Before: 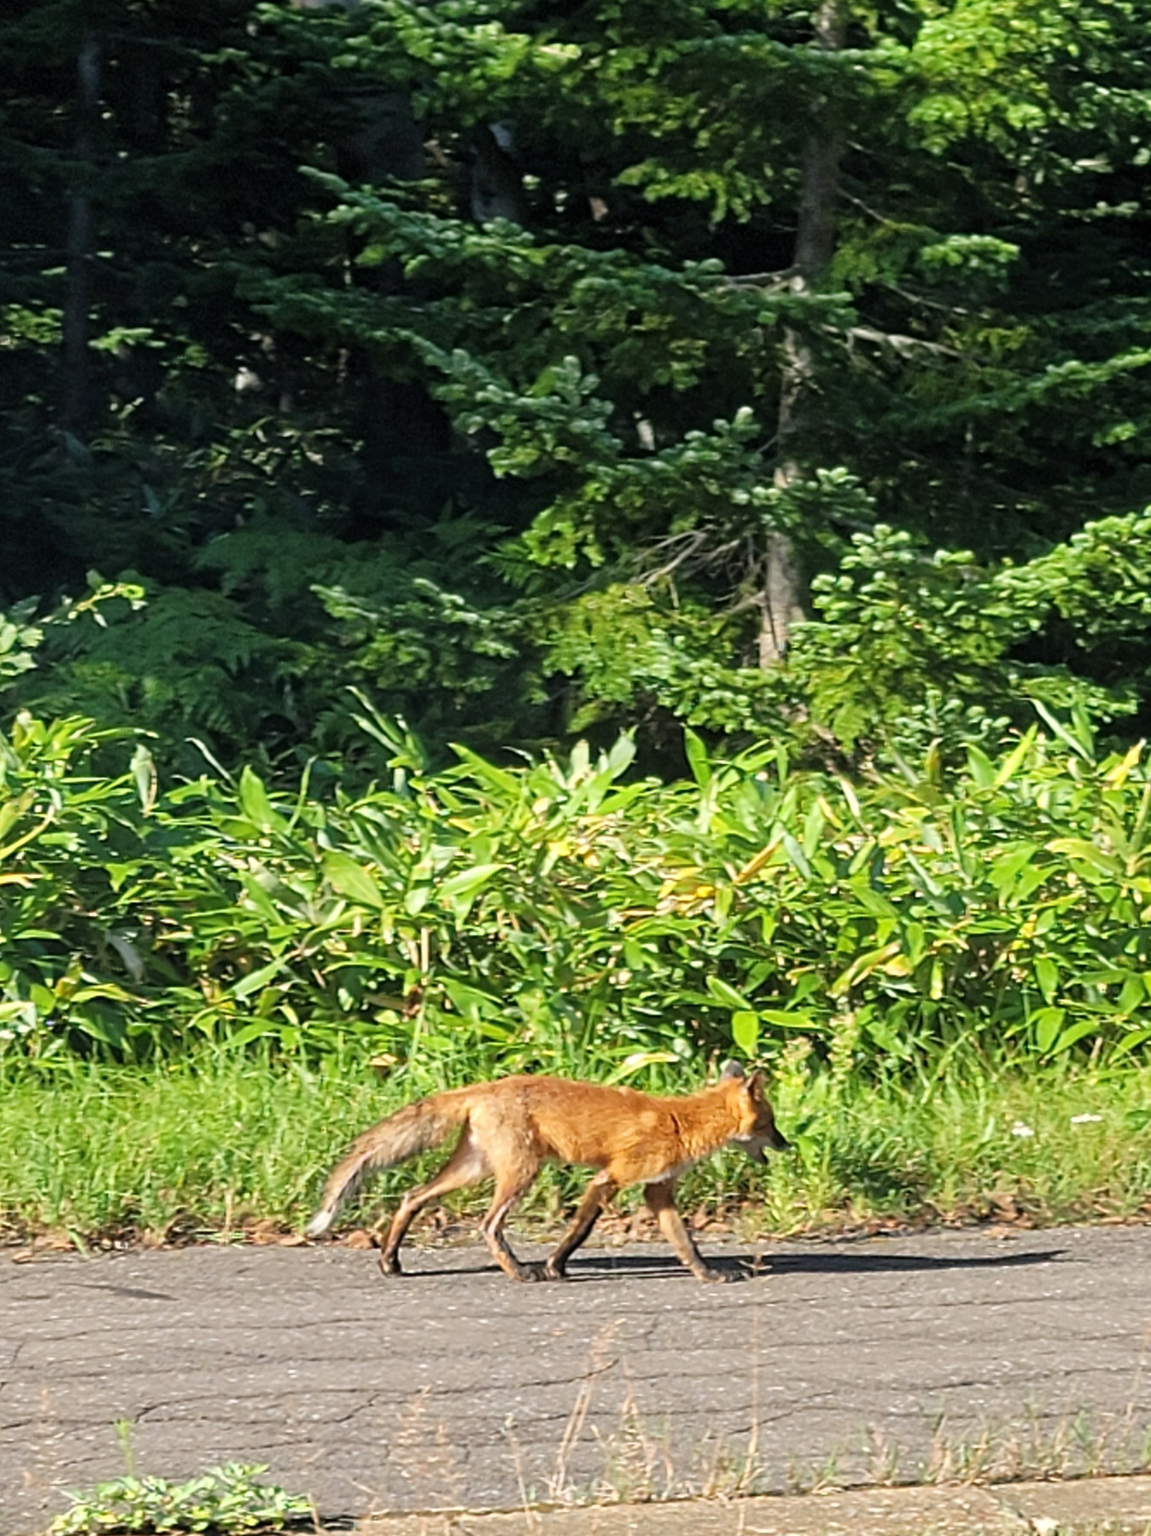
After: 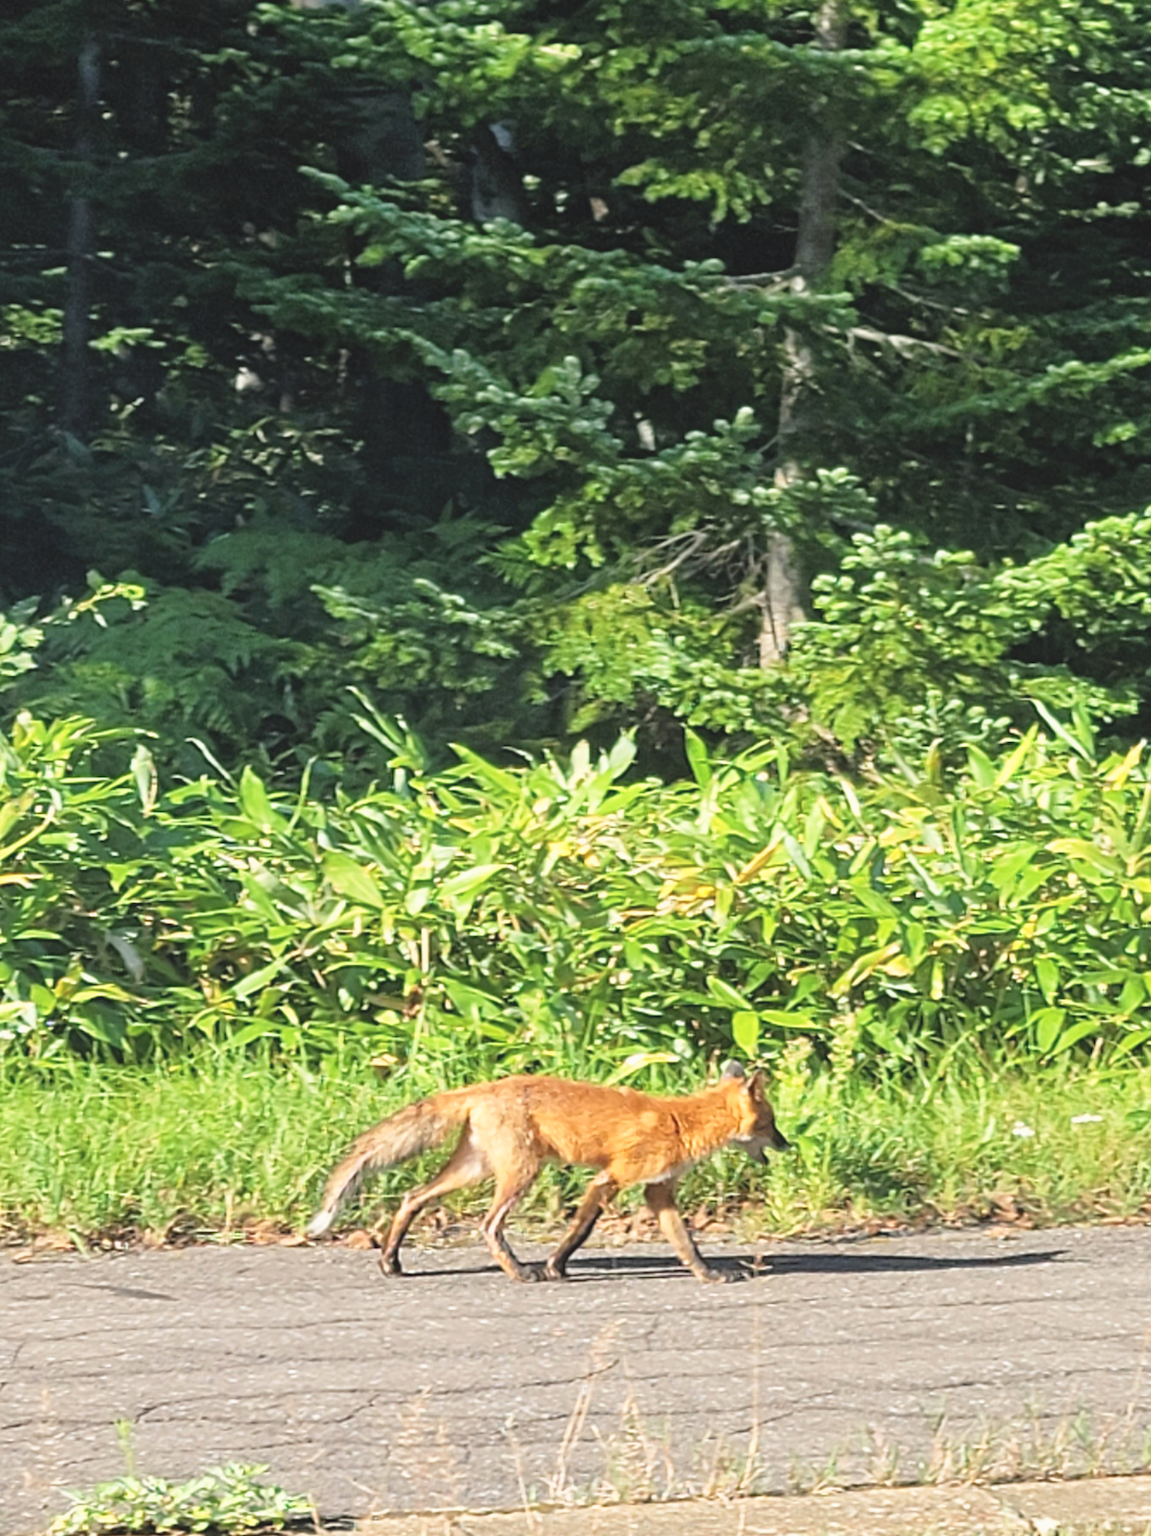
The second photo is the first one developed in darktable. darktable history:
contrast brightness saturation: contrast -0.15, brightness 0.05, saturation -0.12
tone curve: curves: ch0 [(0, 0) (0.003, 0.003) (0.011, 0.012) (0.025, 0.027) (0.044, 0.048) (0.069, 0.075) (0.1, 0.108) (0.136, 0.147) (0.177, 0.192) (0.224, 0.243) (0.277, 0.3) (0.335, 0.363) (0.399, 0.433) (0.468, 0.508) (0.543, 0.589) (0.623, 0.676) (0.709, 0.769) (0.801, 0.868) (0.898, 0.949) (1, 1)], preserve colors none
exposure: exposure 0.2 EV, compensate highlight preservation false
